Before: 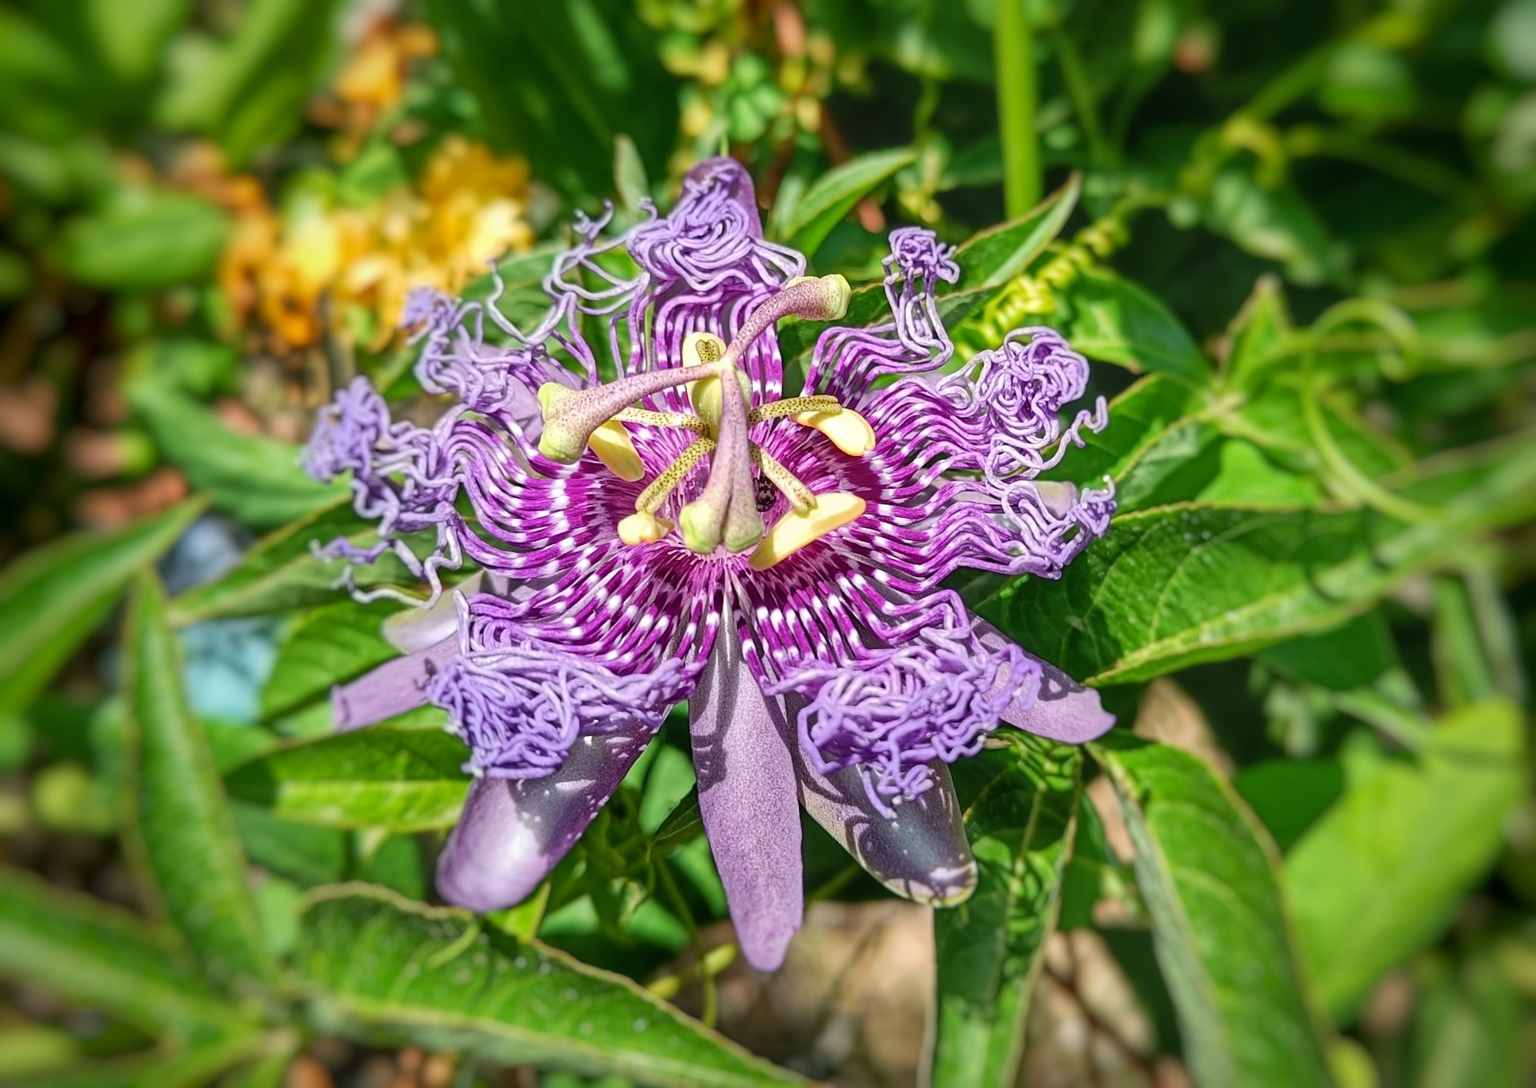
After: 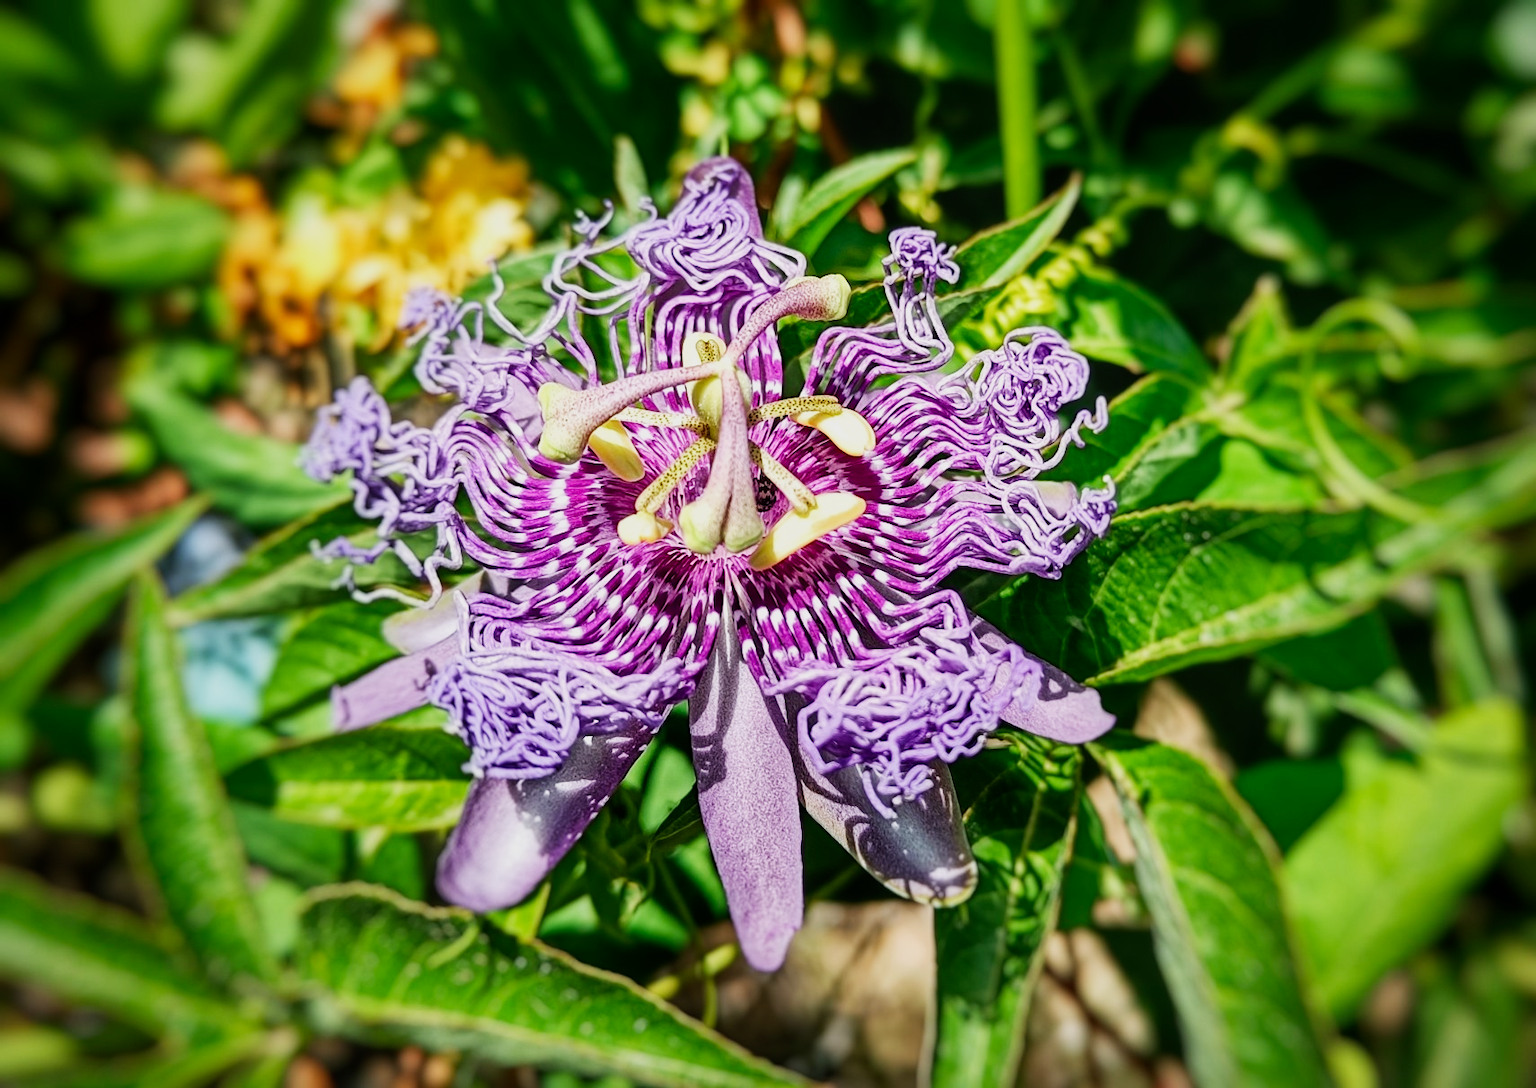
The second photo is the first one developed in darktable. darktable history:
sigmoid: contrast 1.7, skew 0.1, preserve hue 0%, red attenuation 0.1, red rotation 0.035, green attenuation 0.1, green rotation -0.017, blue attenuation 0.15, blue rotation -0.052, base primaries Rec2020
contrast brightness saturation: contrast 0.07
